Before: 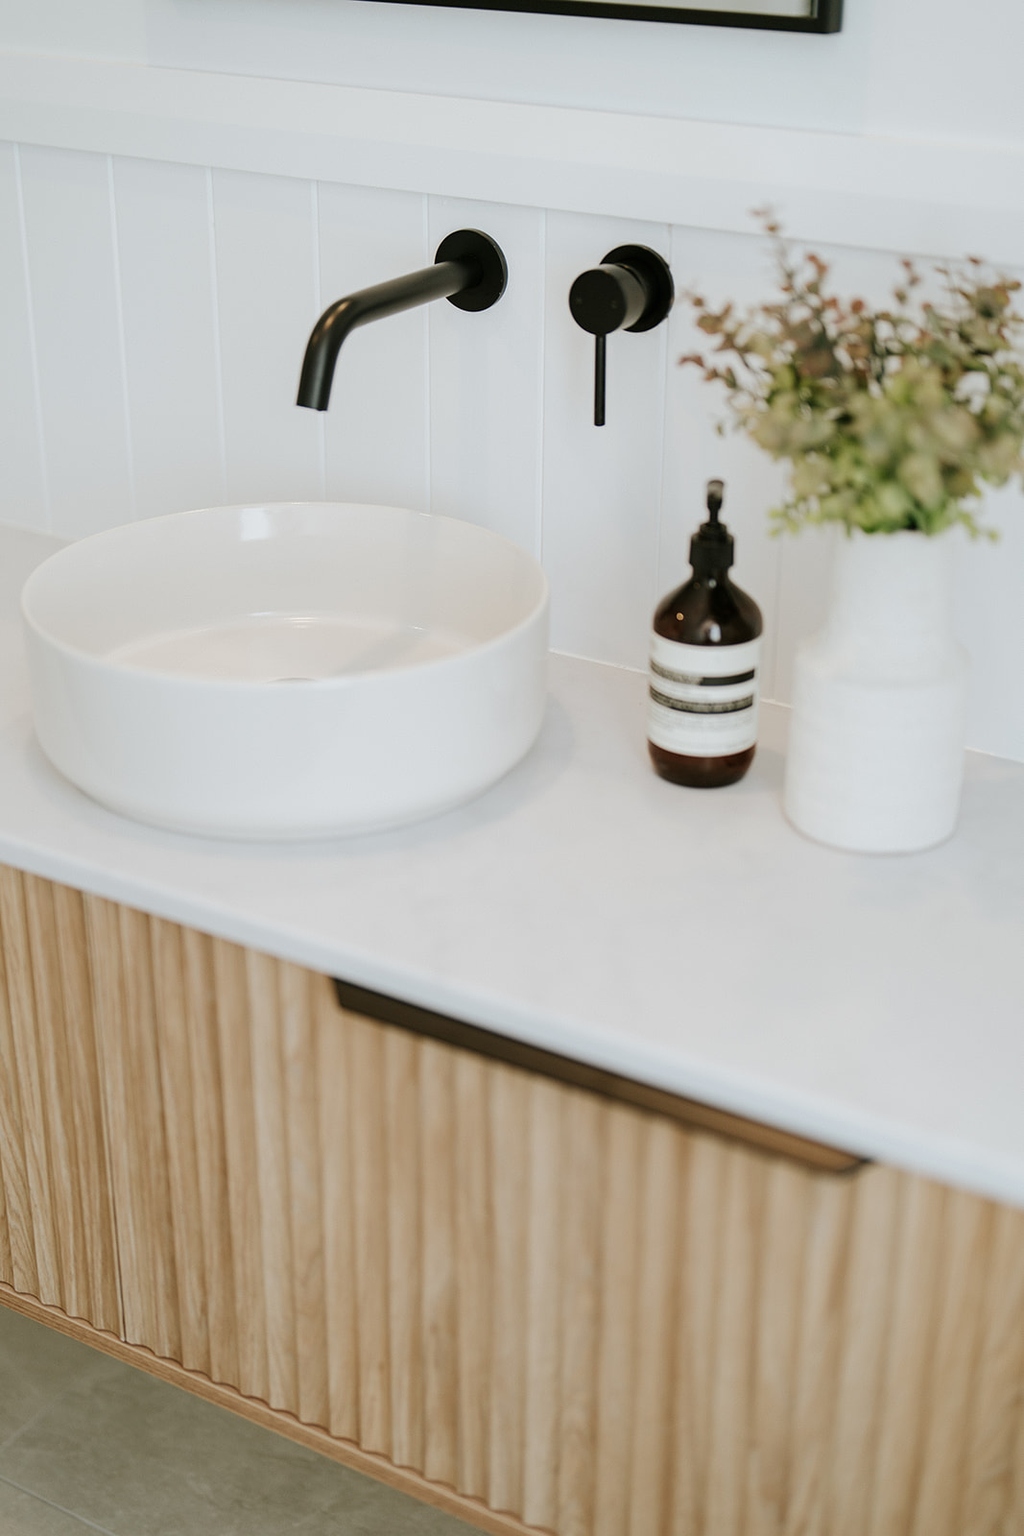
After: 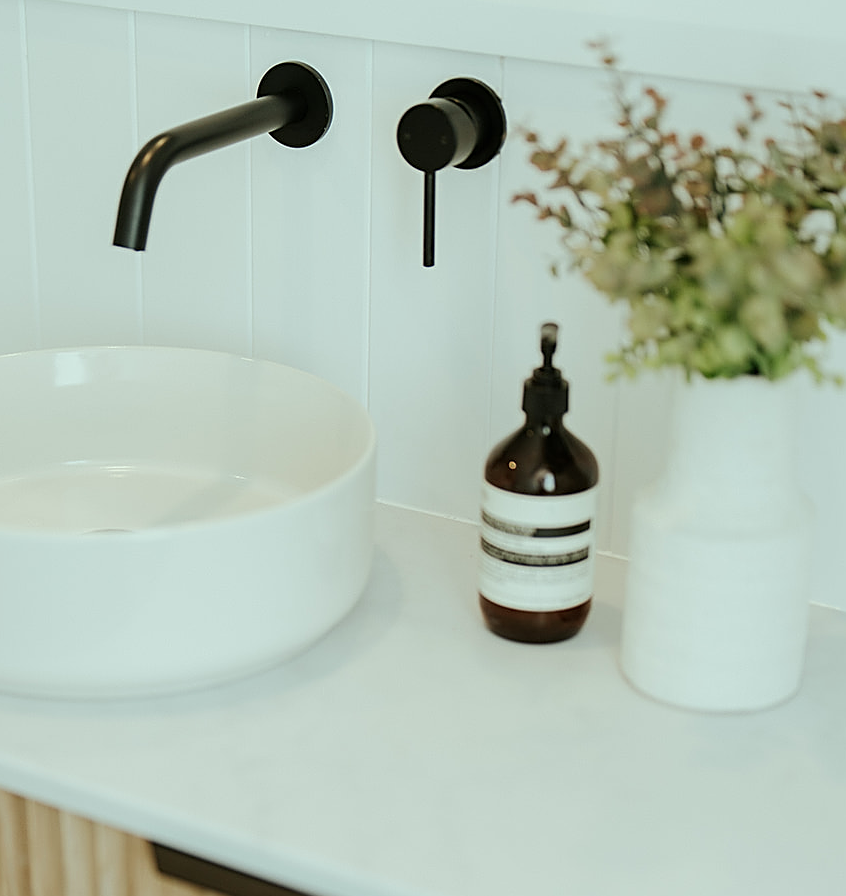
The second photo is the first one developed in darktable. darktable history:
sharpen: on, module defaults
color correction: highlights a* -8.35, highlights b* 3.08
crop: left 18.404%, top 11.105%, right 1.915%, bottom 32.761%
